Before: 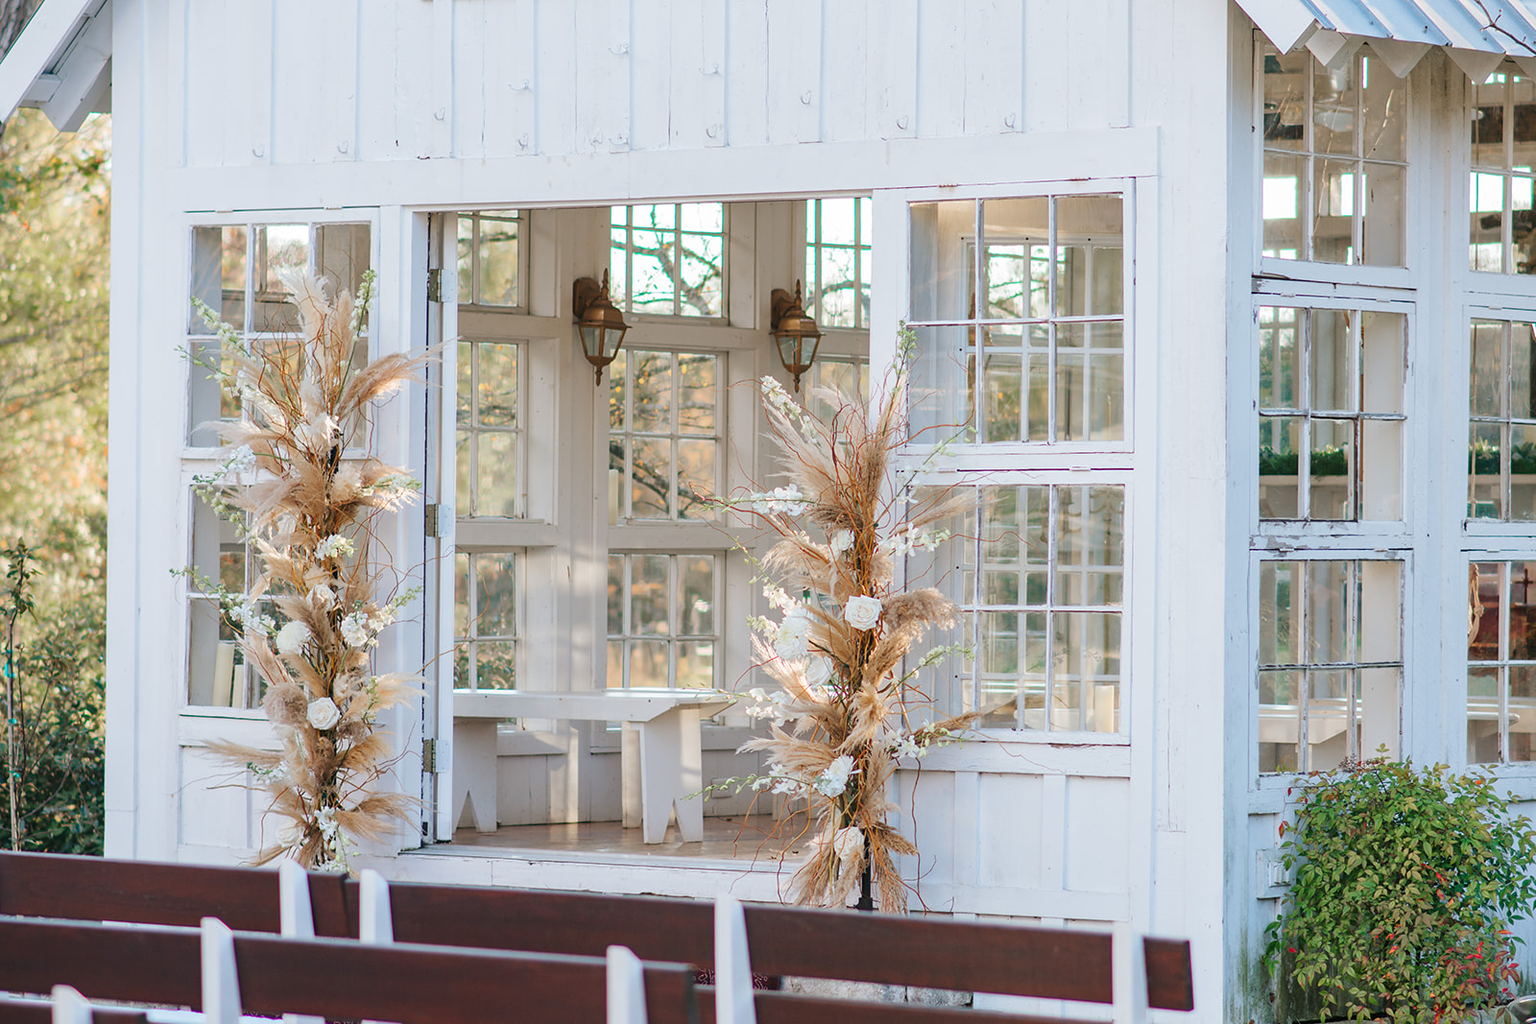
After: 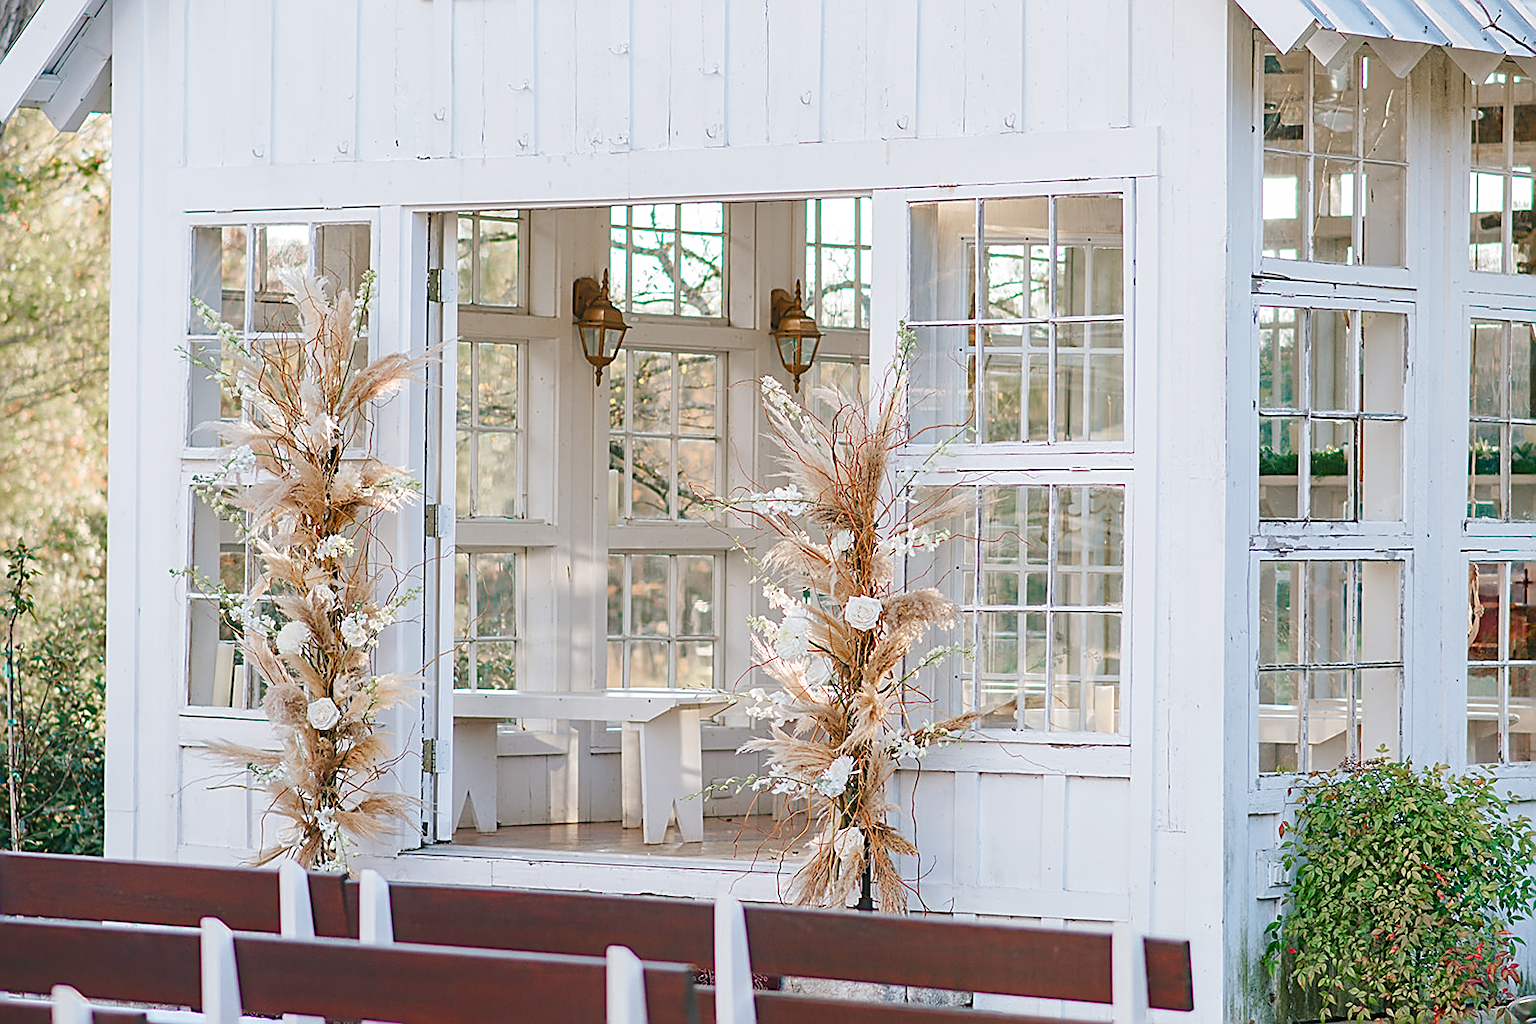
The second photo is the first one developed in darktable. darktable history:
sharpen: amount 0.901
color balance rgb: shadows lift › chroma 1%, shadows lift › hue 113°, highlights gain › chroma 0.2%, highlights gain › hue 333°, perceptual saturation grading › global saturation 20%, perceptual saturation grading › highlights -50%, perceptual saturation grading › shadows 25%, contrast -10%
exposure: black level correction 0, exposure 0.3 EV, compensate highlight preservation false
